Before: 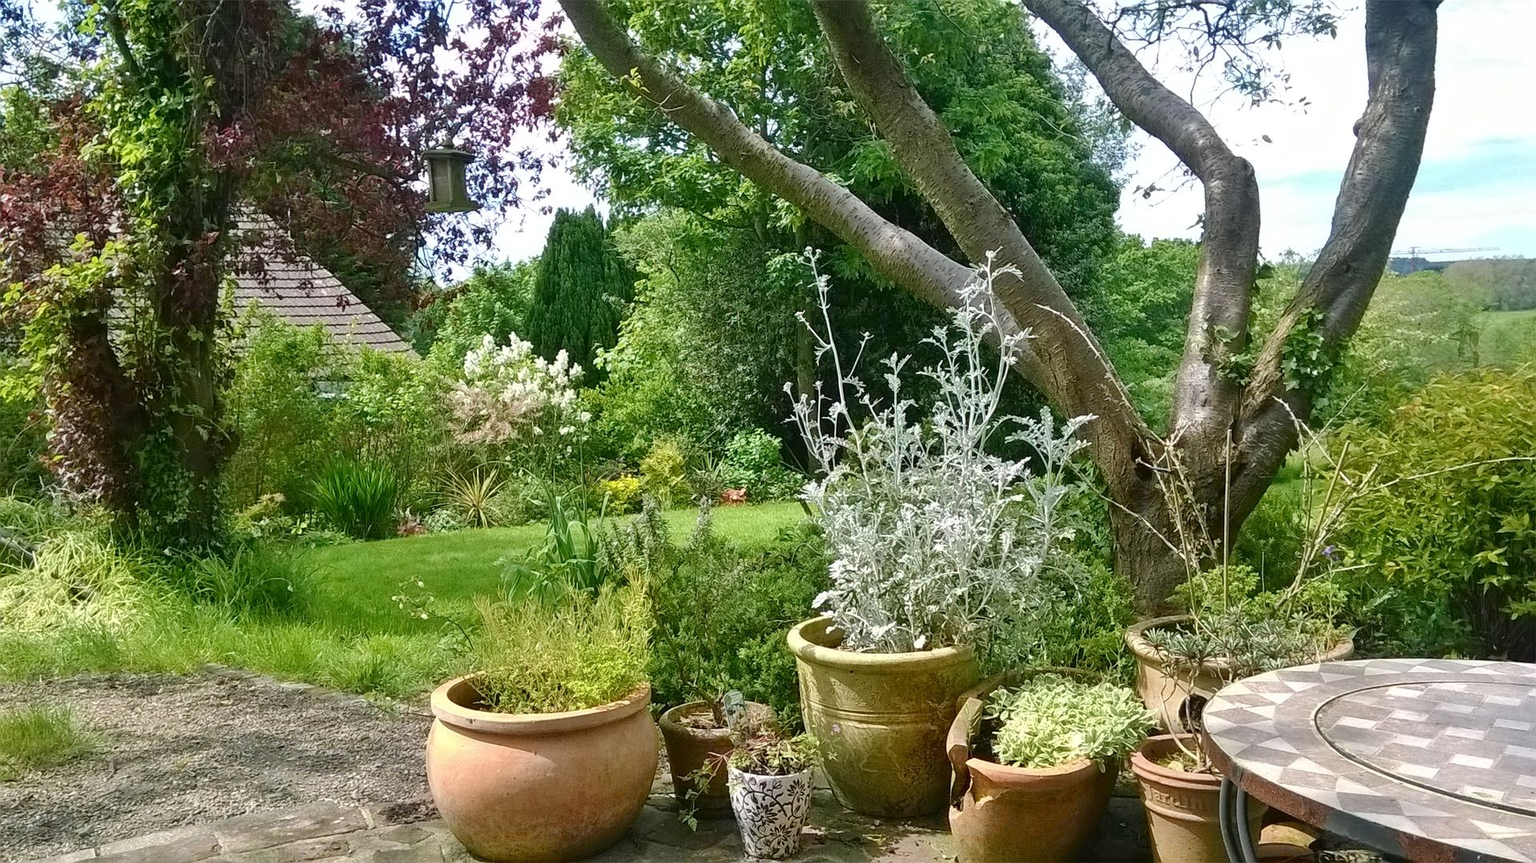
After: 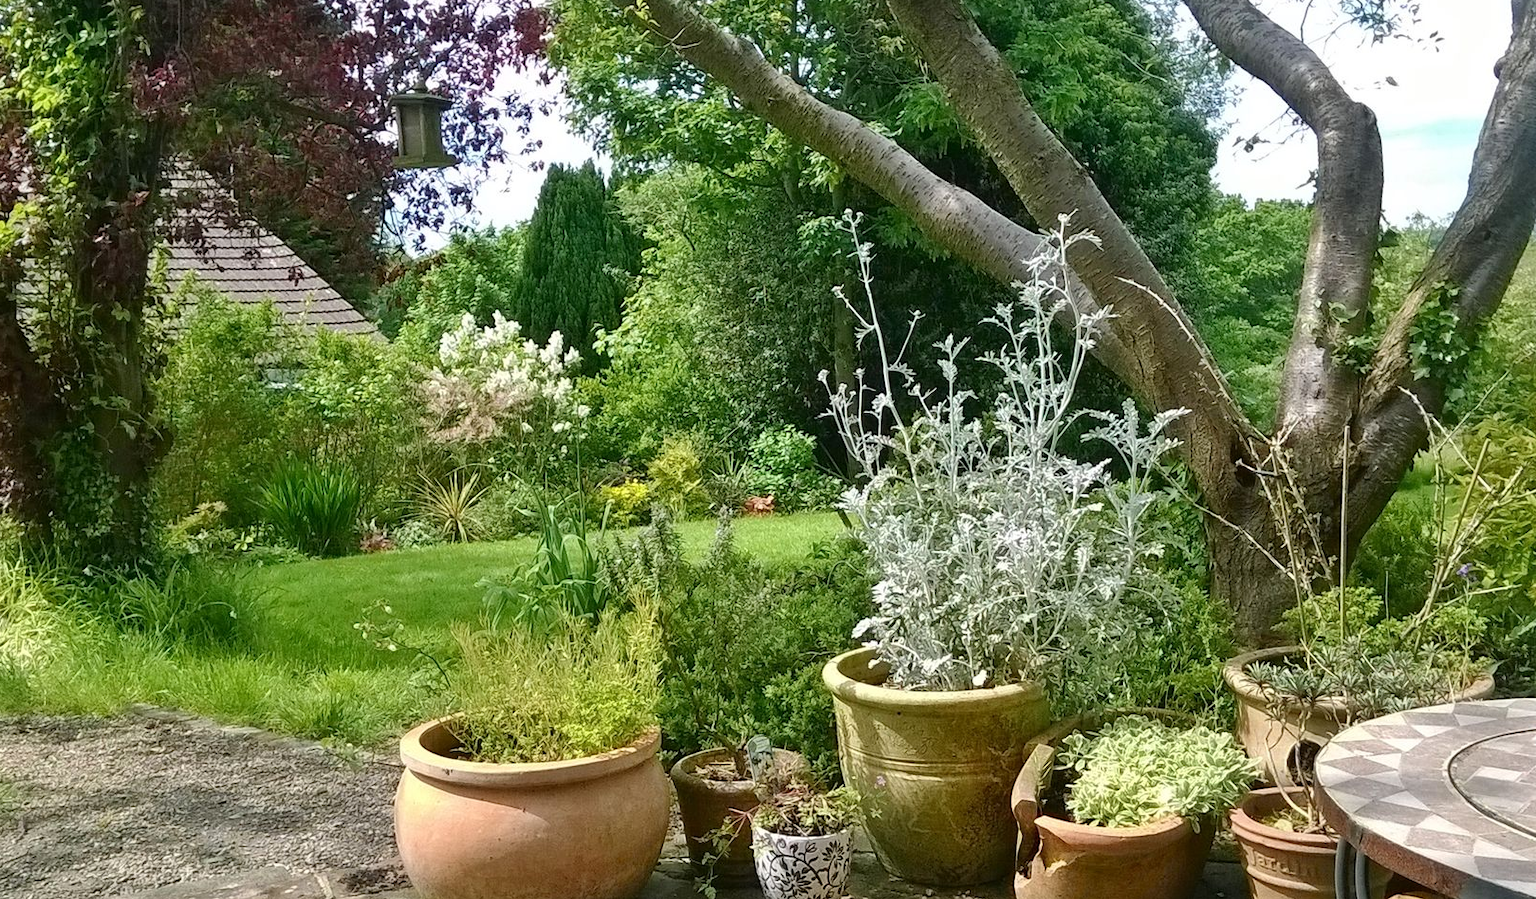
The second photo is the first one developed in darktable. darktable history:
crop: left 6.135%, top 8.224%, right 9.527%, bottom 3.889%
tone curve: curves: ch0 [(0, 0) (0.003, 0.003) (0.011, 0.011) (0.025, 0.025) (0.044, 0.044) (0.069, 0.068) (0.1, 0.098) (0.136, 0.134) (0.177, 0.175) (0.224, 0.221) (0.277, 0.273) (0.335, 0.33) (0.399, 0.393) (0.468, 0.461) (0.543, 0.546) (0.623, 0.625) (0.709, 0.711) (0.801, 0.802) (0.898, 0.898) (1, 1)], color space Lab, independent channels, preserve colors none
